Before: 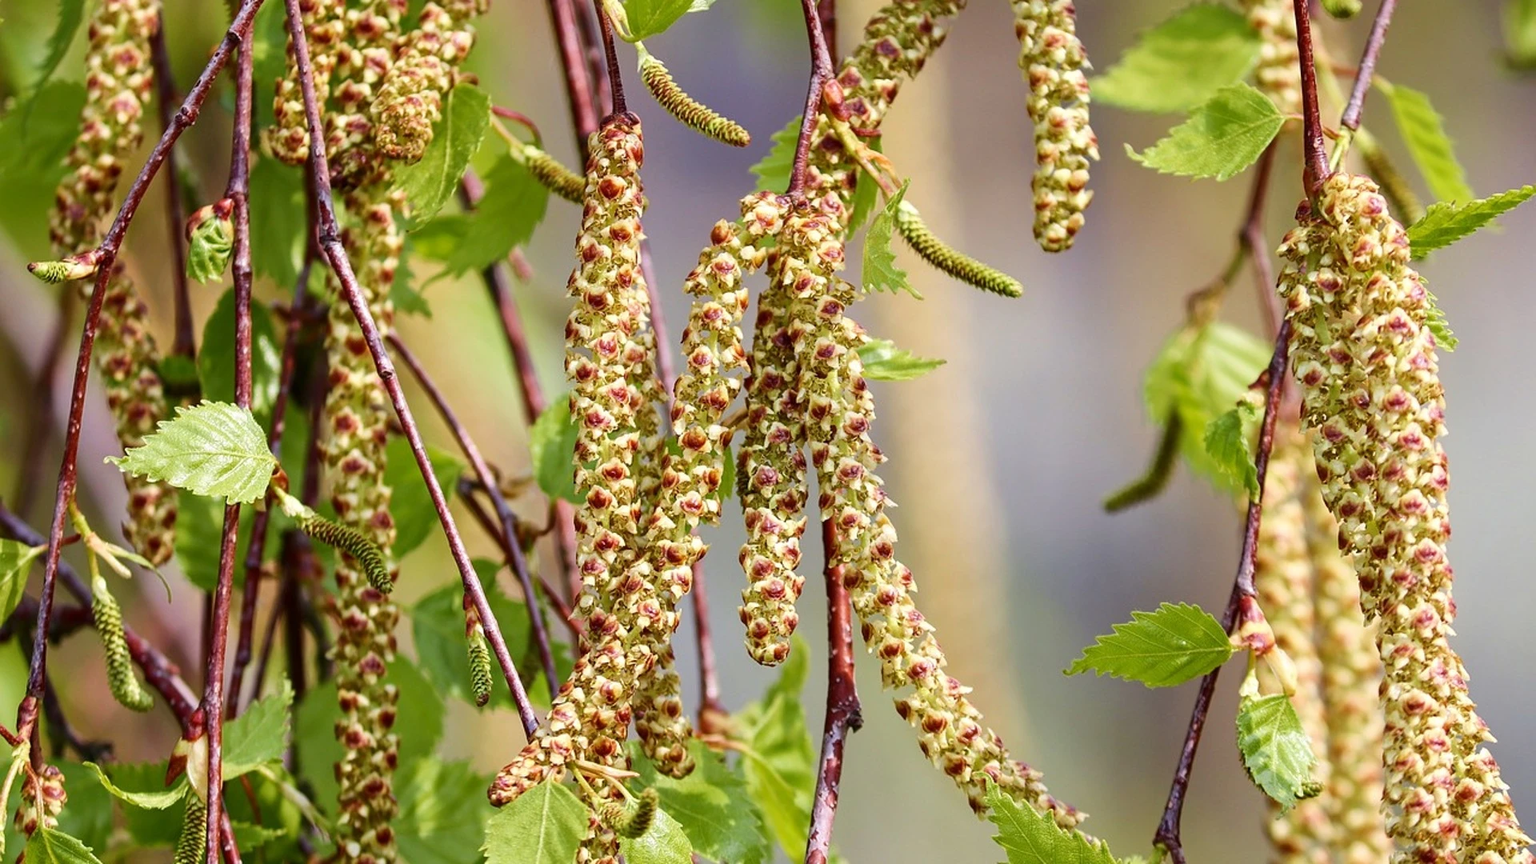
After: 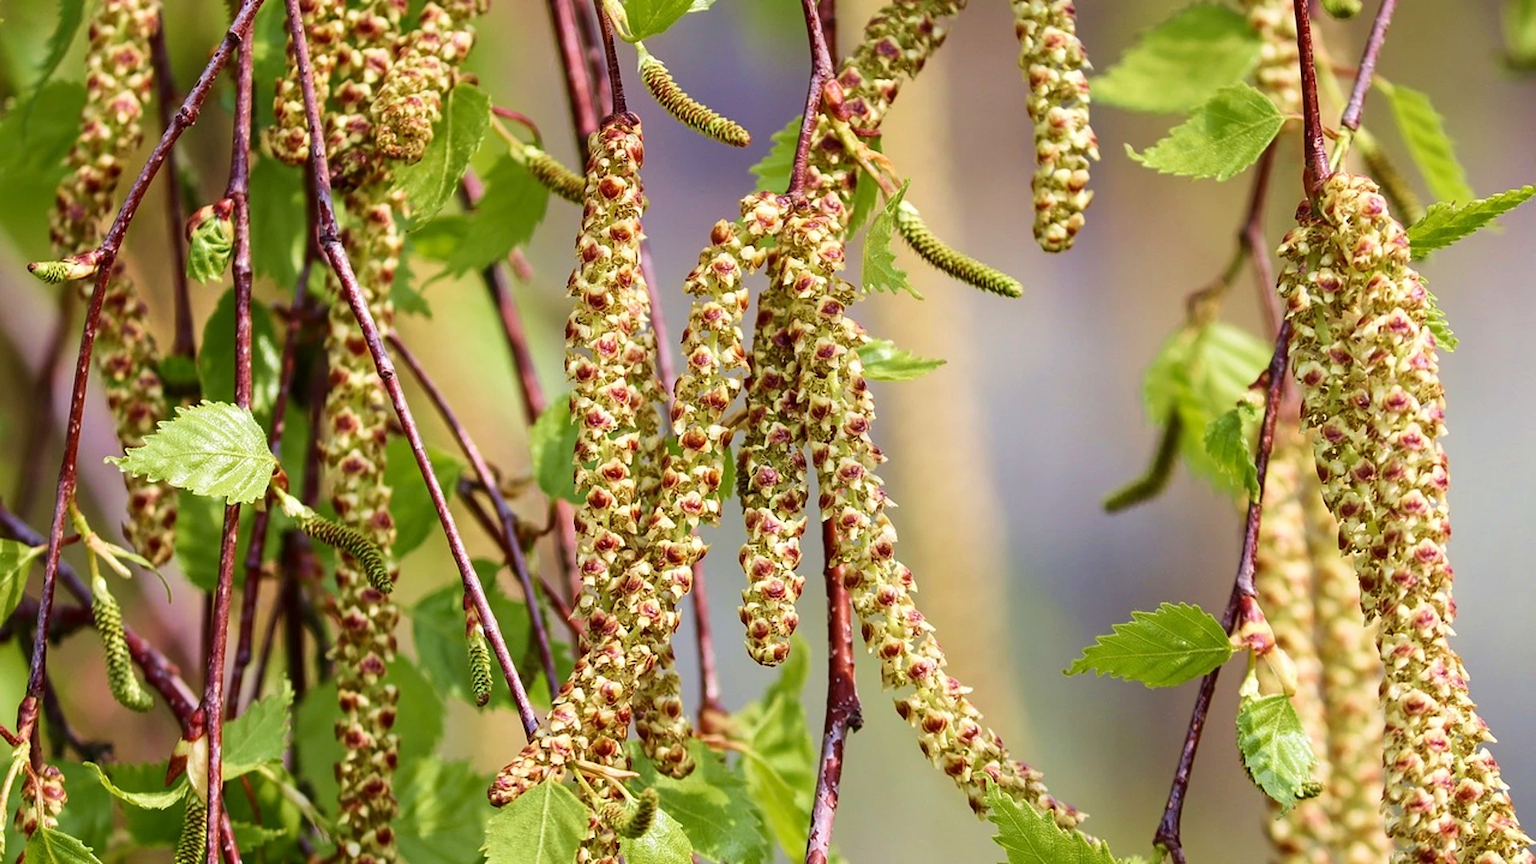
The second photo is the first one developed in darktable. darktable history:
white balance: red 1, blue 1
velvia: on, module defaults
